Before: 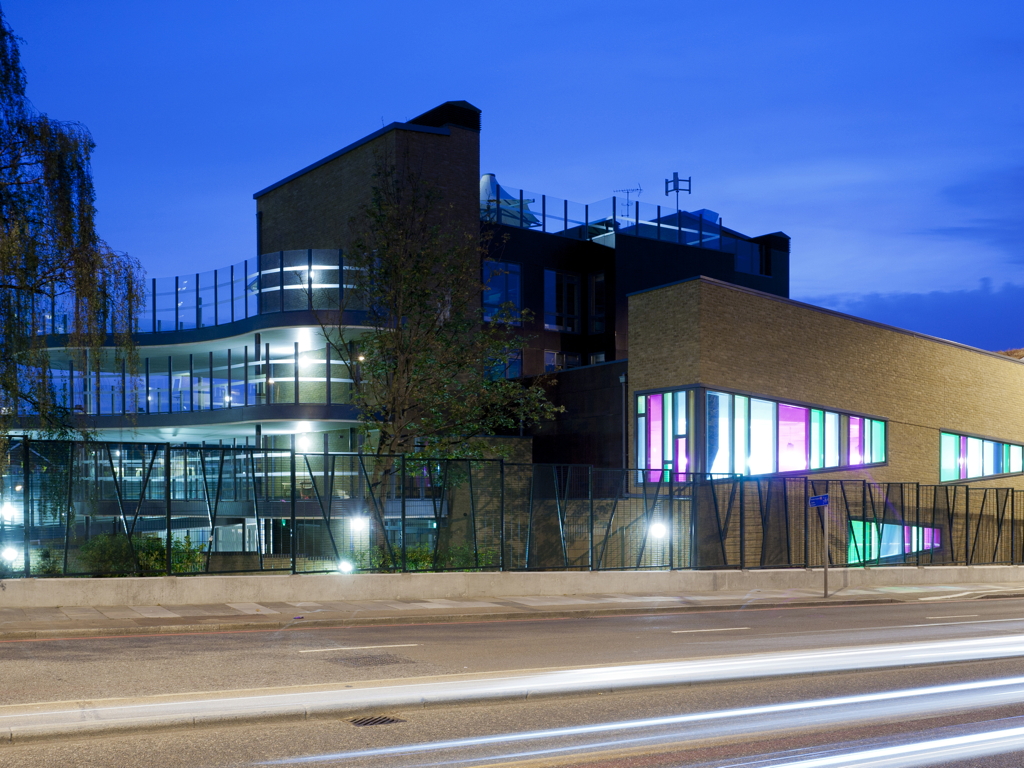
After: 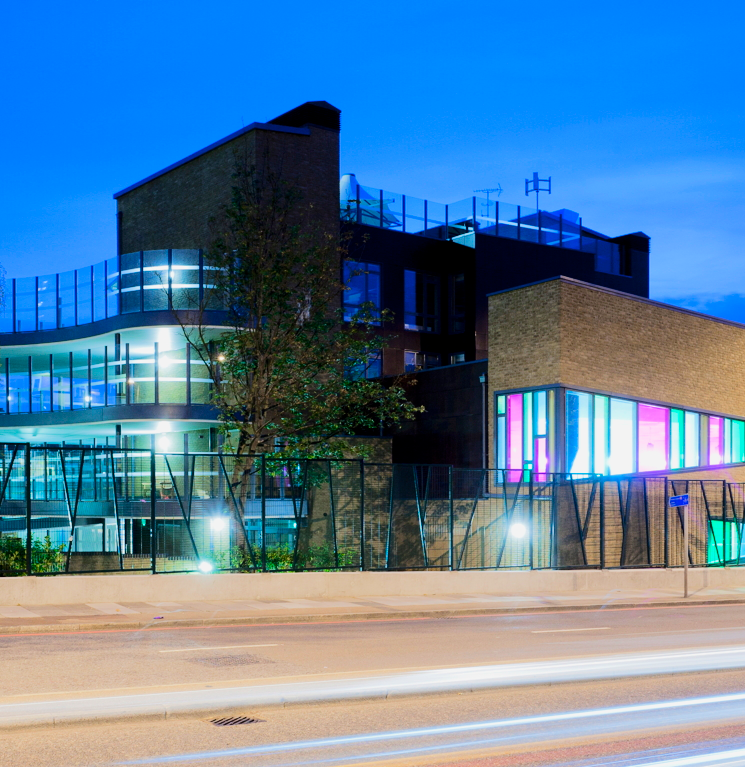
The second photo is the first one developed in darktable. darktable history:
crop: left 13.674%, right 13.513%
color balance rgb: perceptual saturation grading › global saturation 0.958%, contrast -9.808%
tone equalizer: -7 EV 0.163 EV, -6 EV 0.626 EV, -5 EV 1.17 EV, -4 EV 1.36 EV, -3 EV 1.16 EV, -2 EV 0.6 EV, -1 EV 0.155 EV, edges refinement/feathering 500, mask exposure compensation -1.57 EV, preserve details no
